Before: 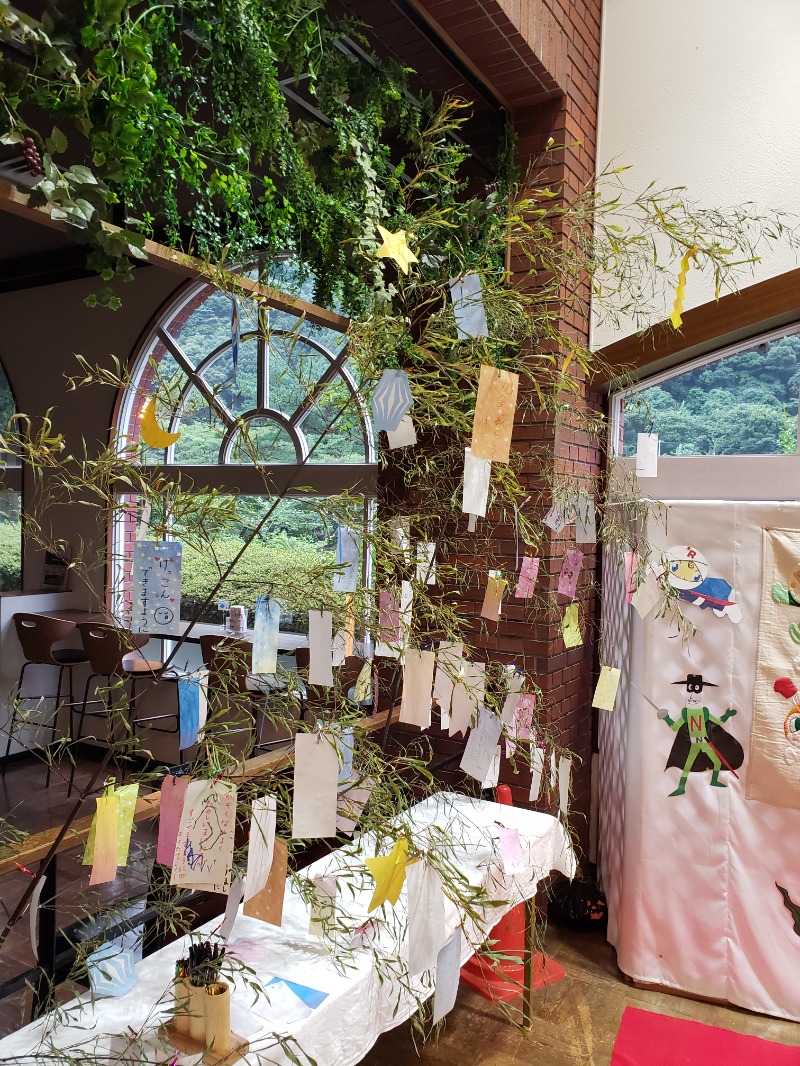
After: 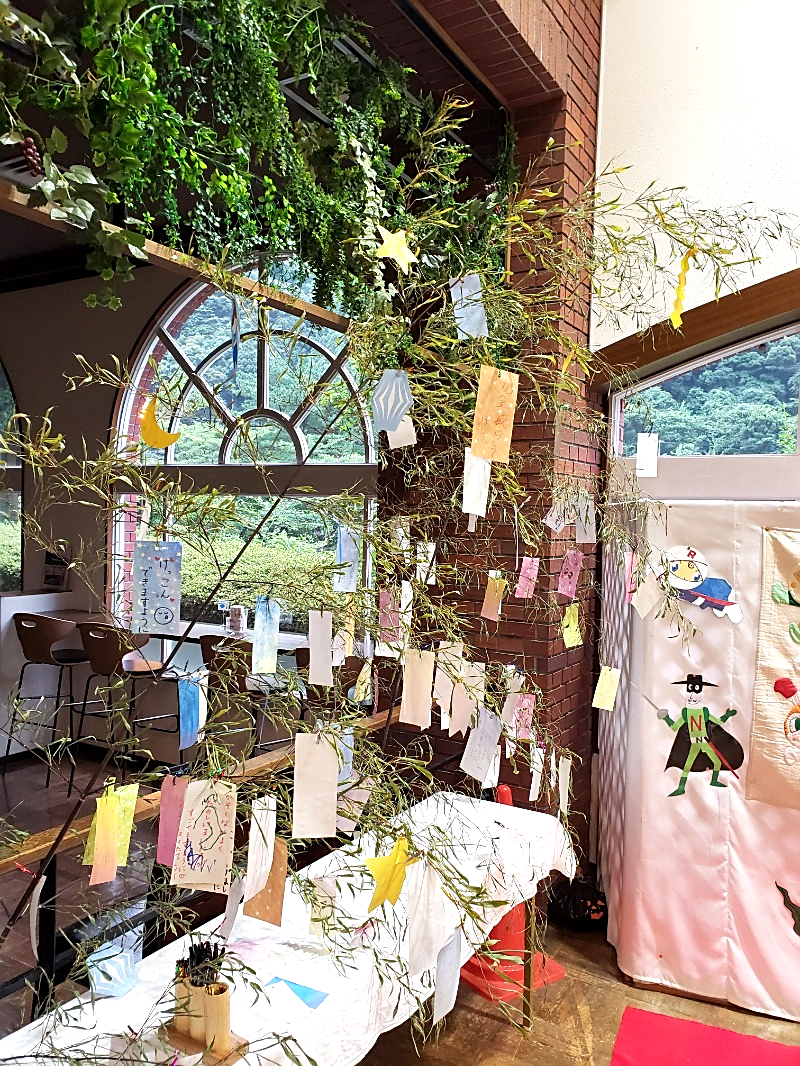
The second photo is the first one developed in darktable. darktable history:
sharpen: on, module defaults
exposure: black level correction 0.001, exposure 0.498 EV, compensate highlight preservation false
